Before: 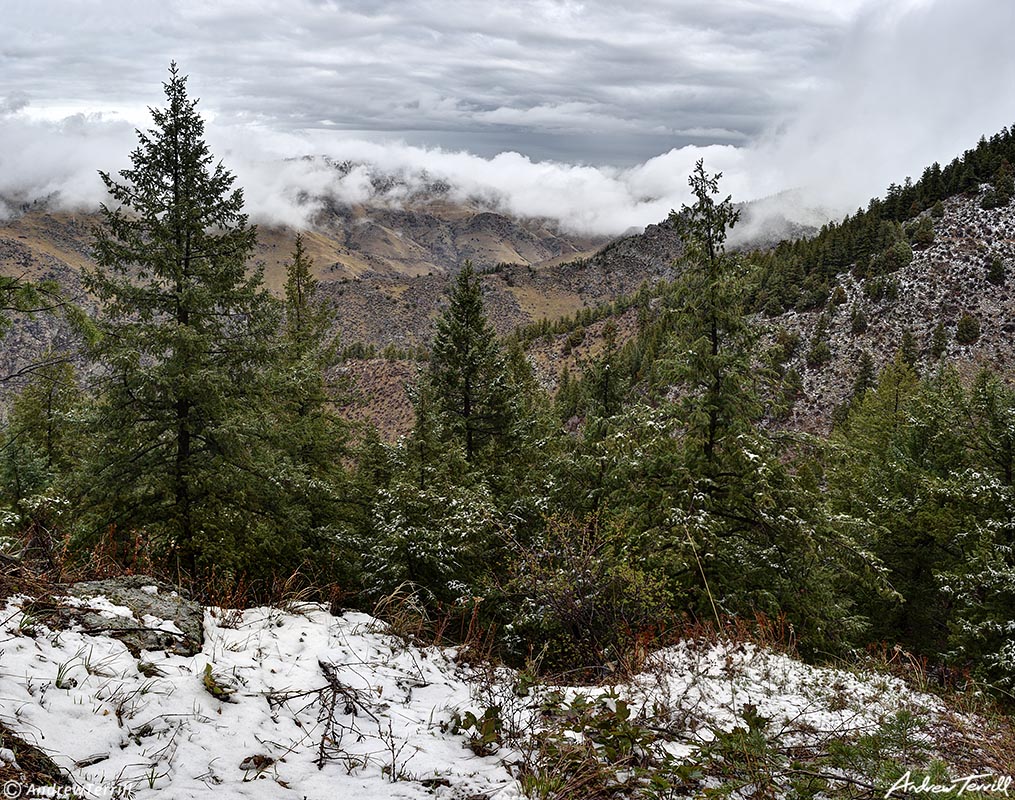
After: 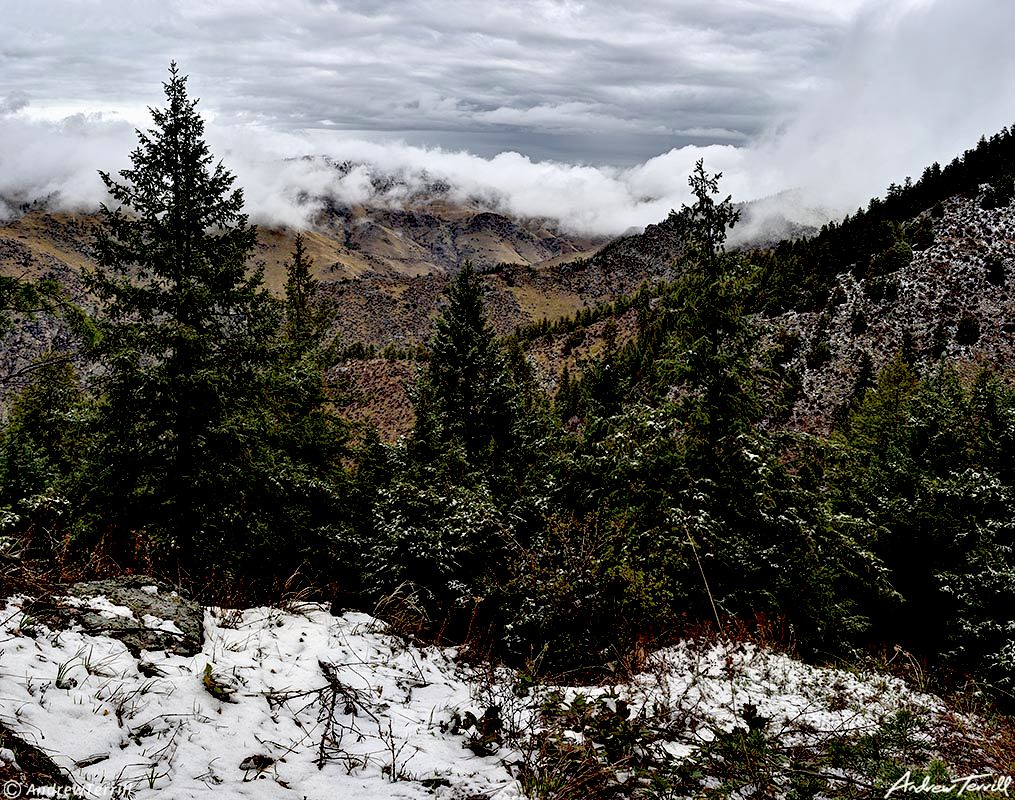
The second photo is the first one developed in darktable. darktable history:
exposure: black level correction 0.055, exposure -0.031 EV, compensate highlight preservation false
